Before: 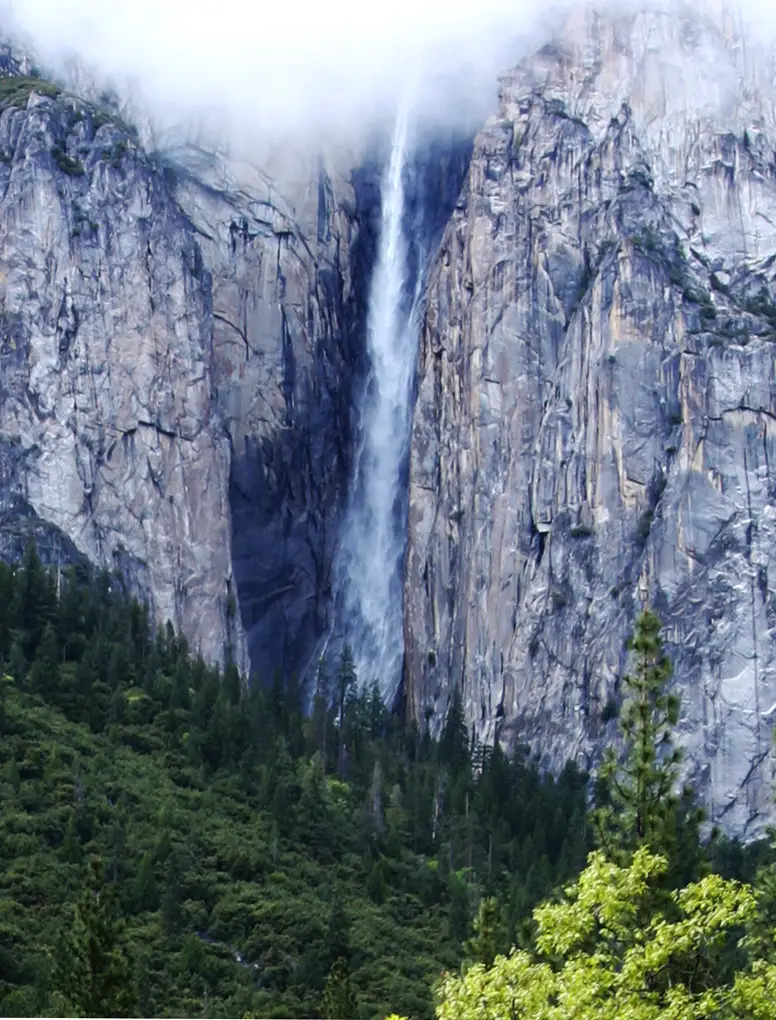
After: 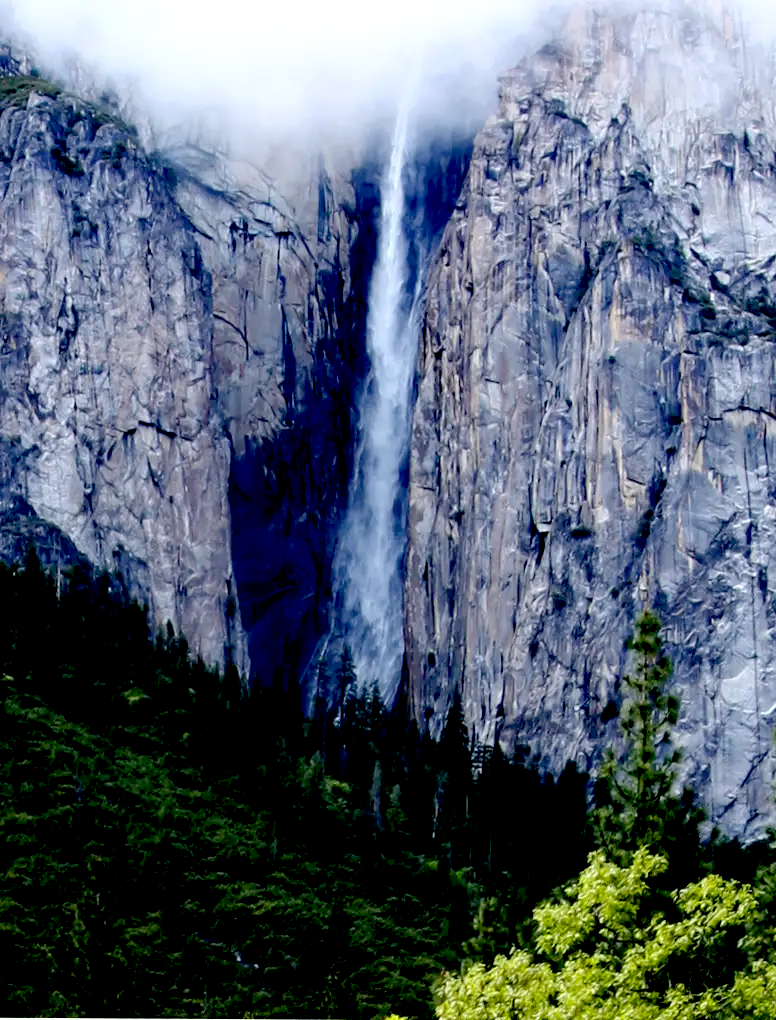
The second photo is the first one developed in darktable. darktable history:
exposure: black level correction 0.048, exposure 0.013 EV, compensate exposure bias true, compensate highlight preservation false
